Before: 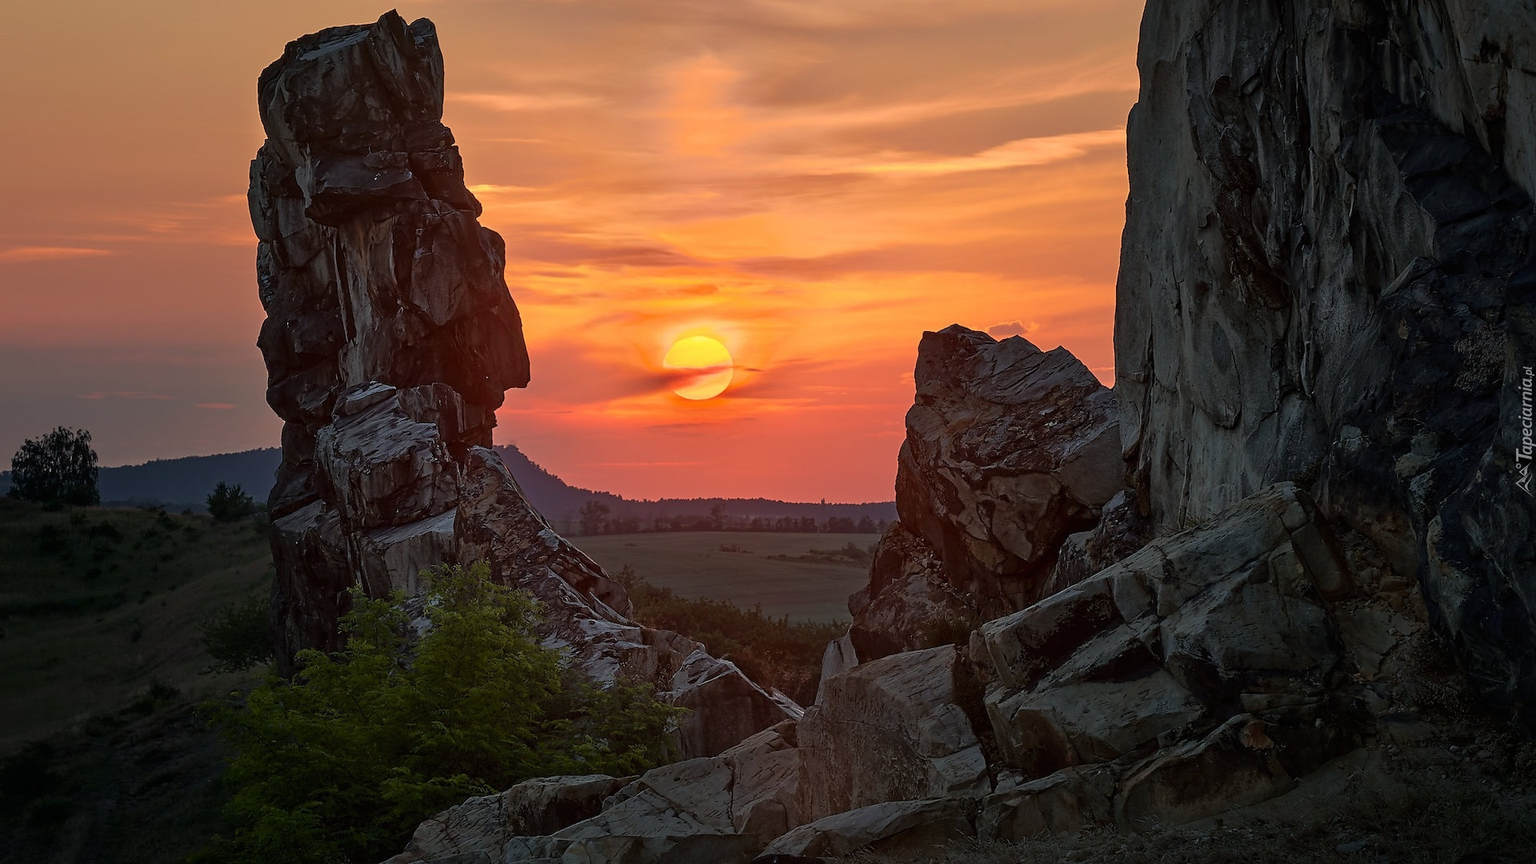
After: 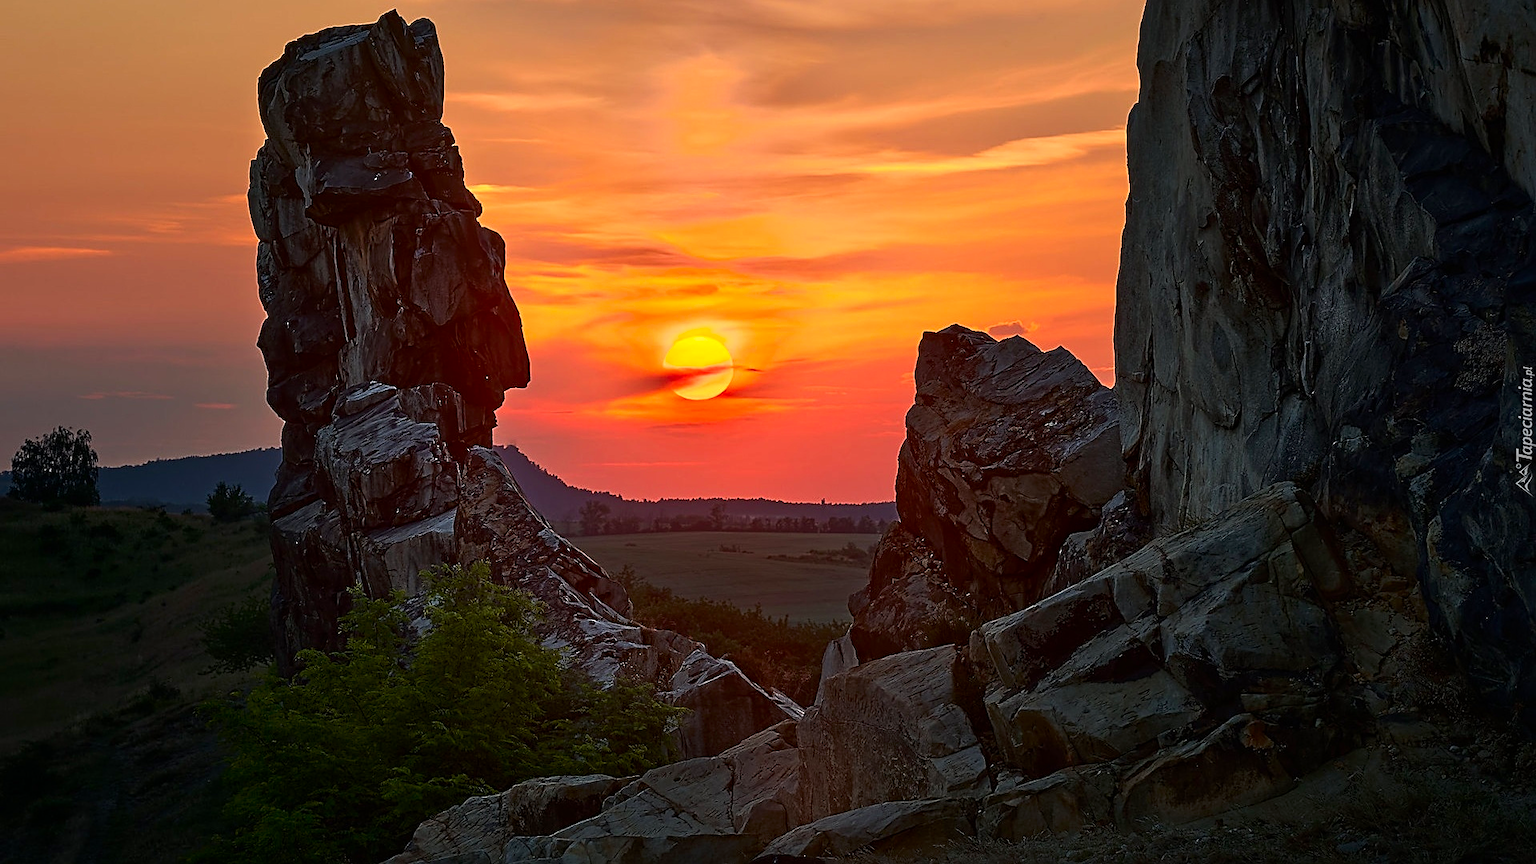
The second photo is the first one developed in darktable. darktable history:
sharpen: on, module defaults
tone equalizer: on, module defaults
contrast brightness saturation: contrast 0.16, saturation 0.32
